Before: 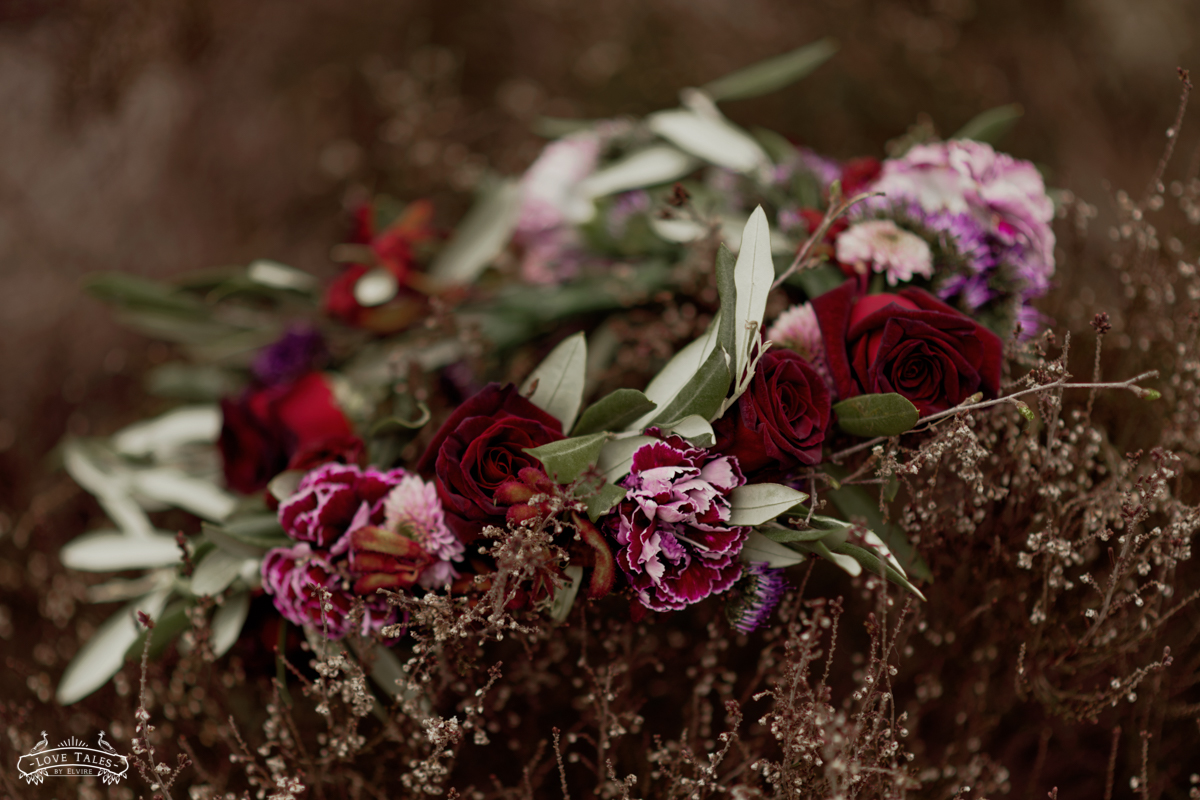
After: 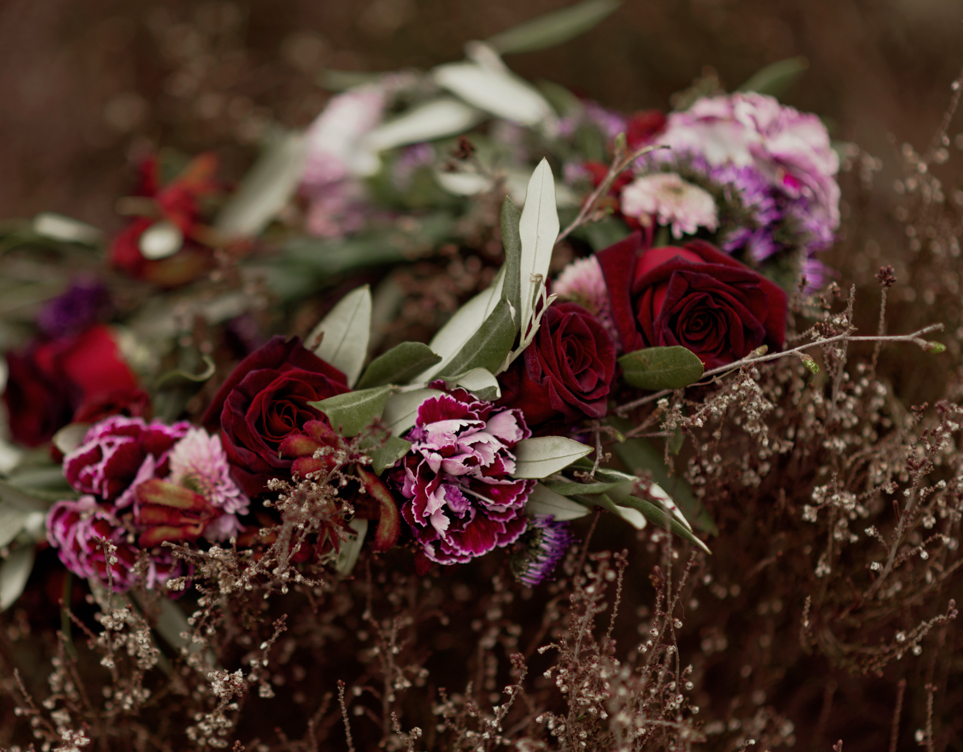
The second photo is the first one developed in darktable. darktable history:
crop and rotate: left 17.928%, top 5.958%, right 1.763%
exposure: exposure 0.075 EV, compensate highlight preservation false
